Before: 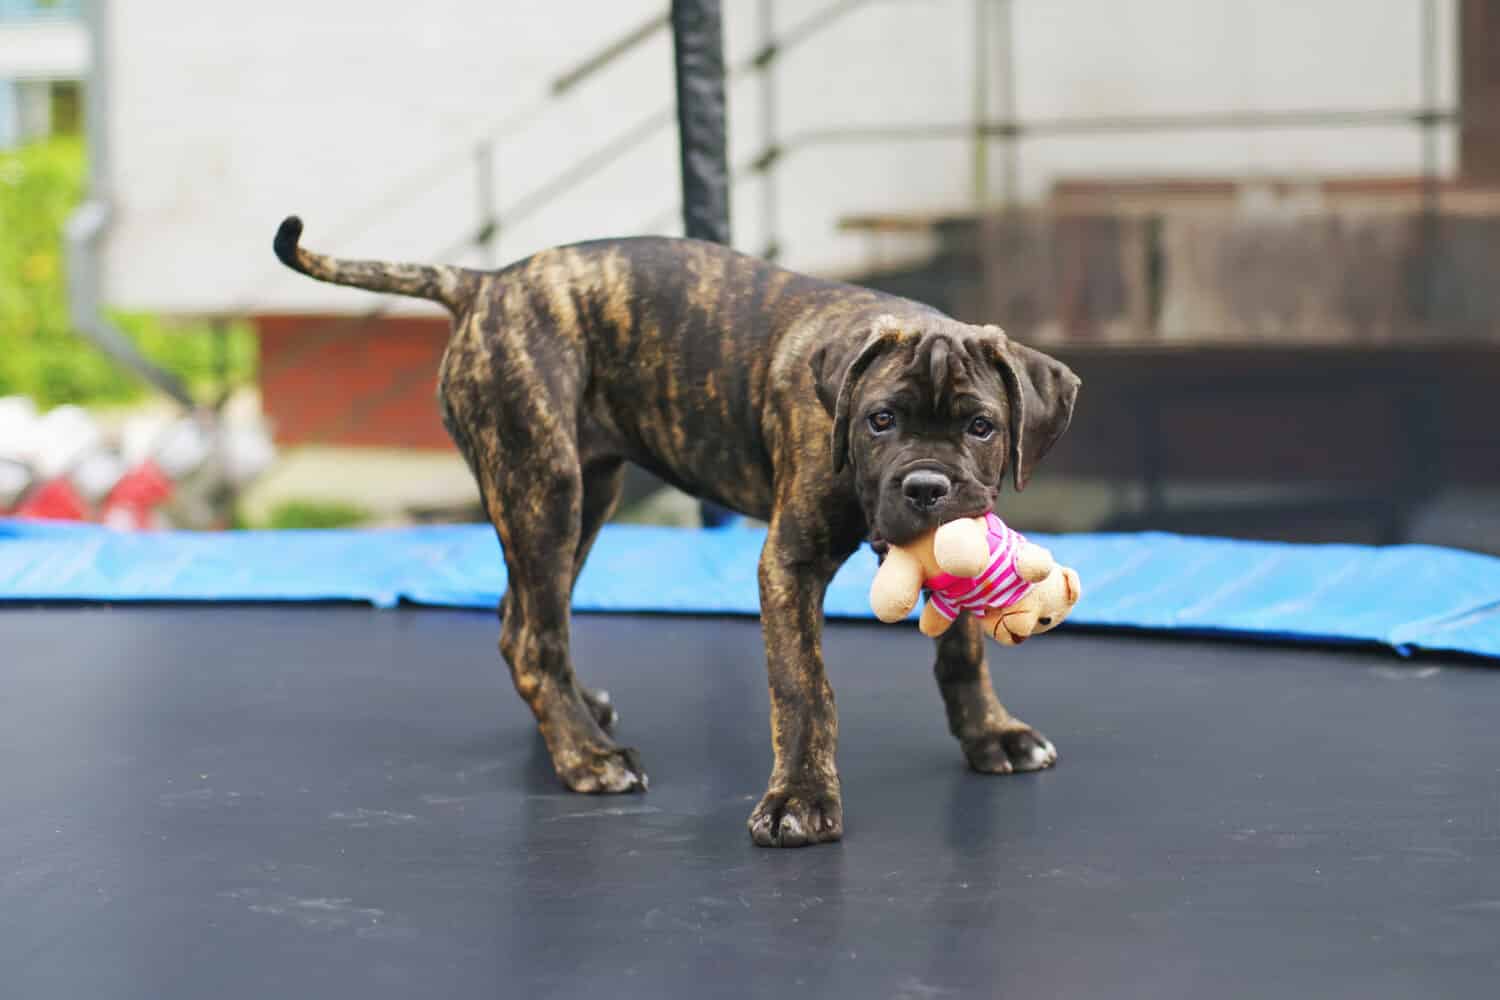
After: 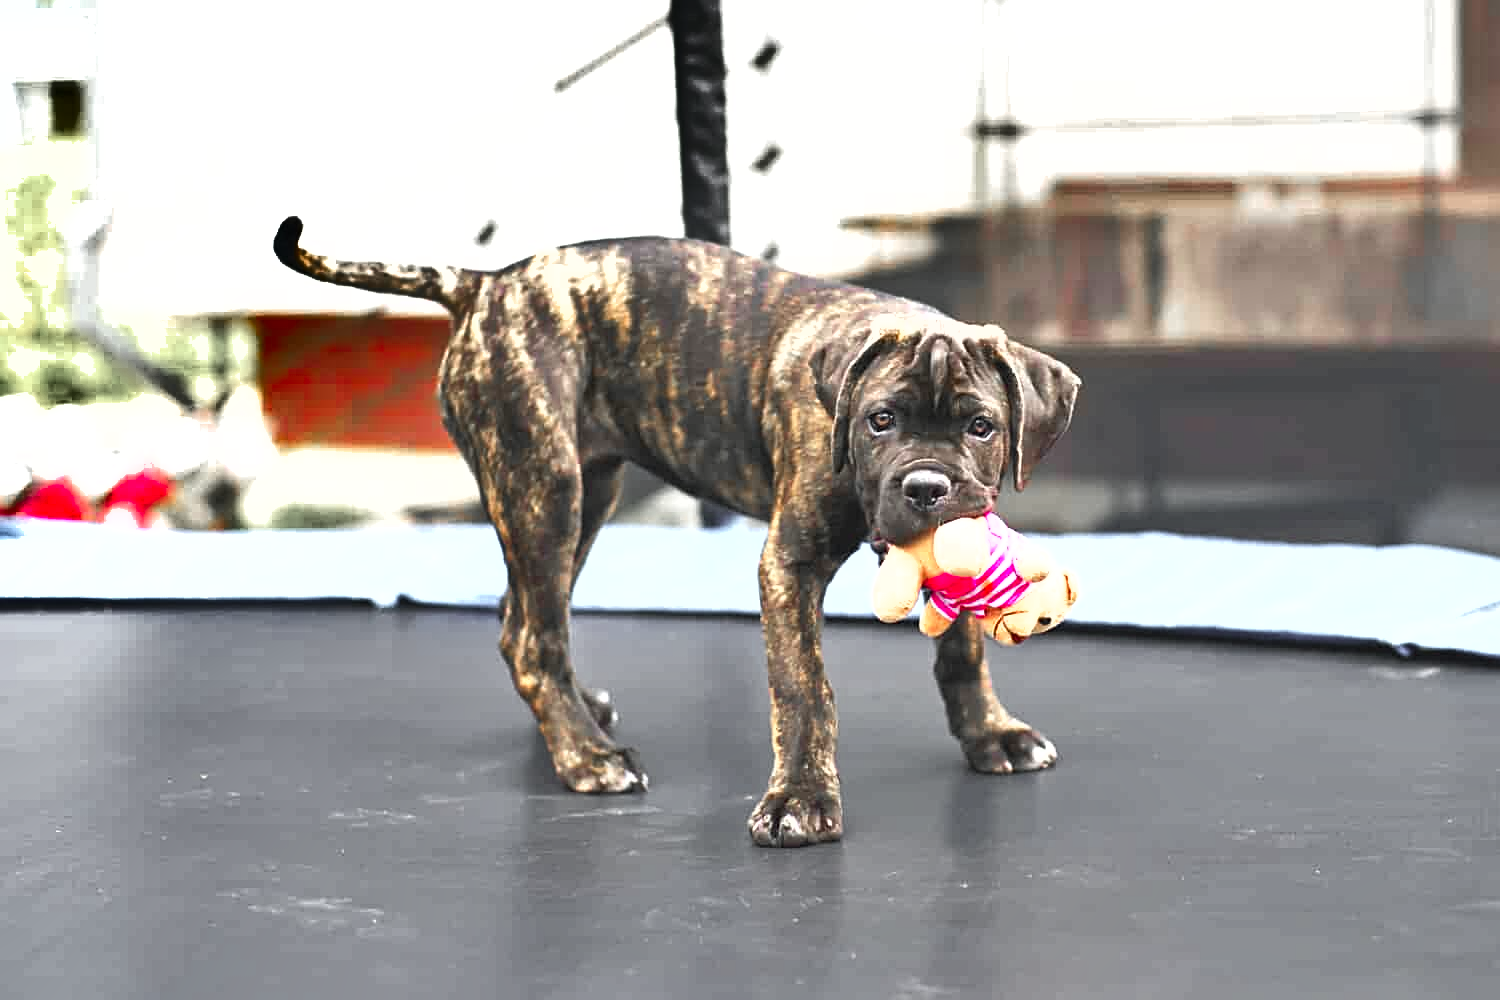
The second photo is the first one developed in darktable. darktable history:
color zones: curves: ch1 [(0, 0.638) (0.193, 0.442) (0.286, 0.15) (0.429, 0.14) (0.571, 0.142) (0.714, 0.154) (0.857, 0.175) (1, 0.638)]
exposure: black level correction 0, exposure 1.1 EV, compensate exposure bias true, compensate highlight preservation false
shadows and highlights: radius 108.52, shadows 44.07, highlights -67.8, low approximation 0.01, soften with gaussian
sharpen: on, module defaults
